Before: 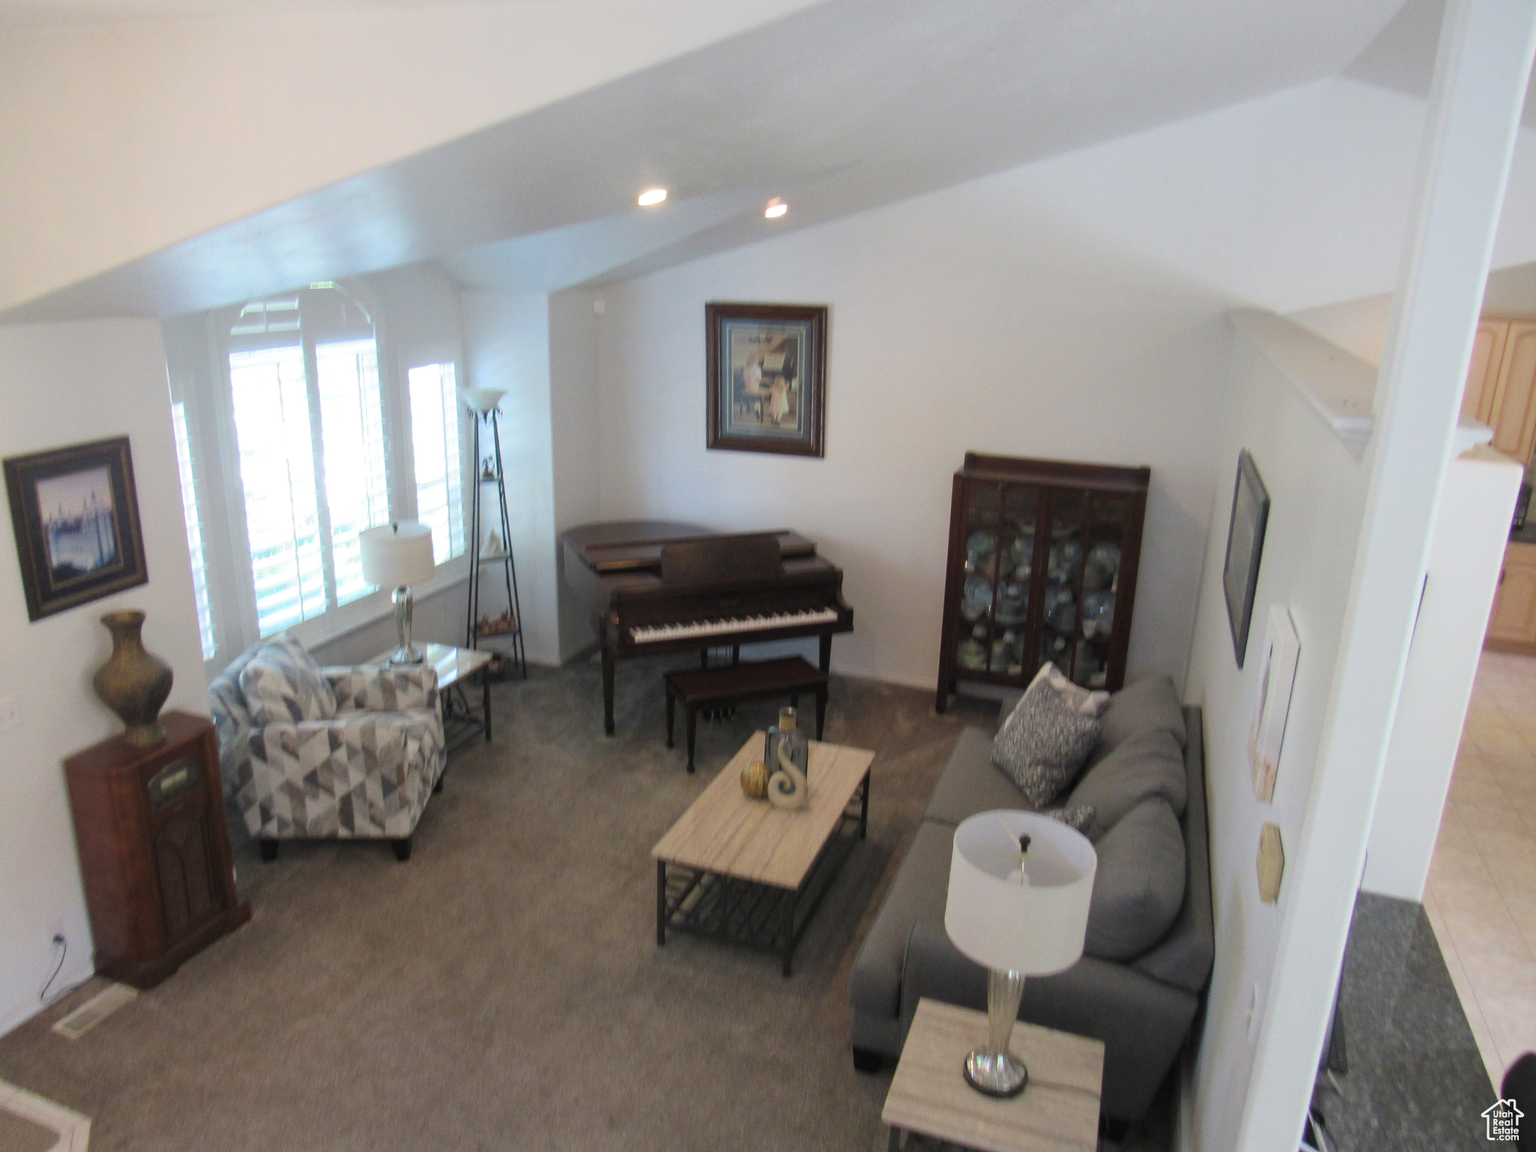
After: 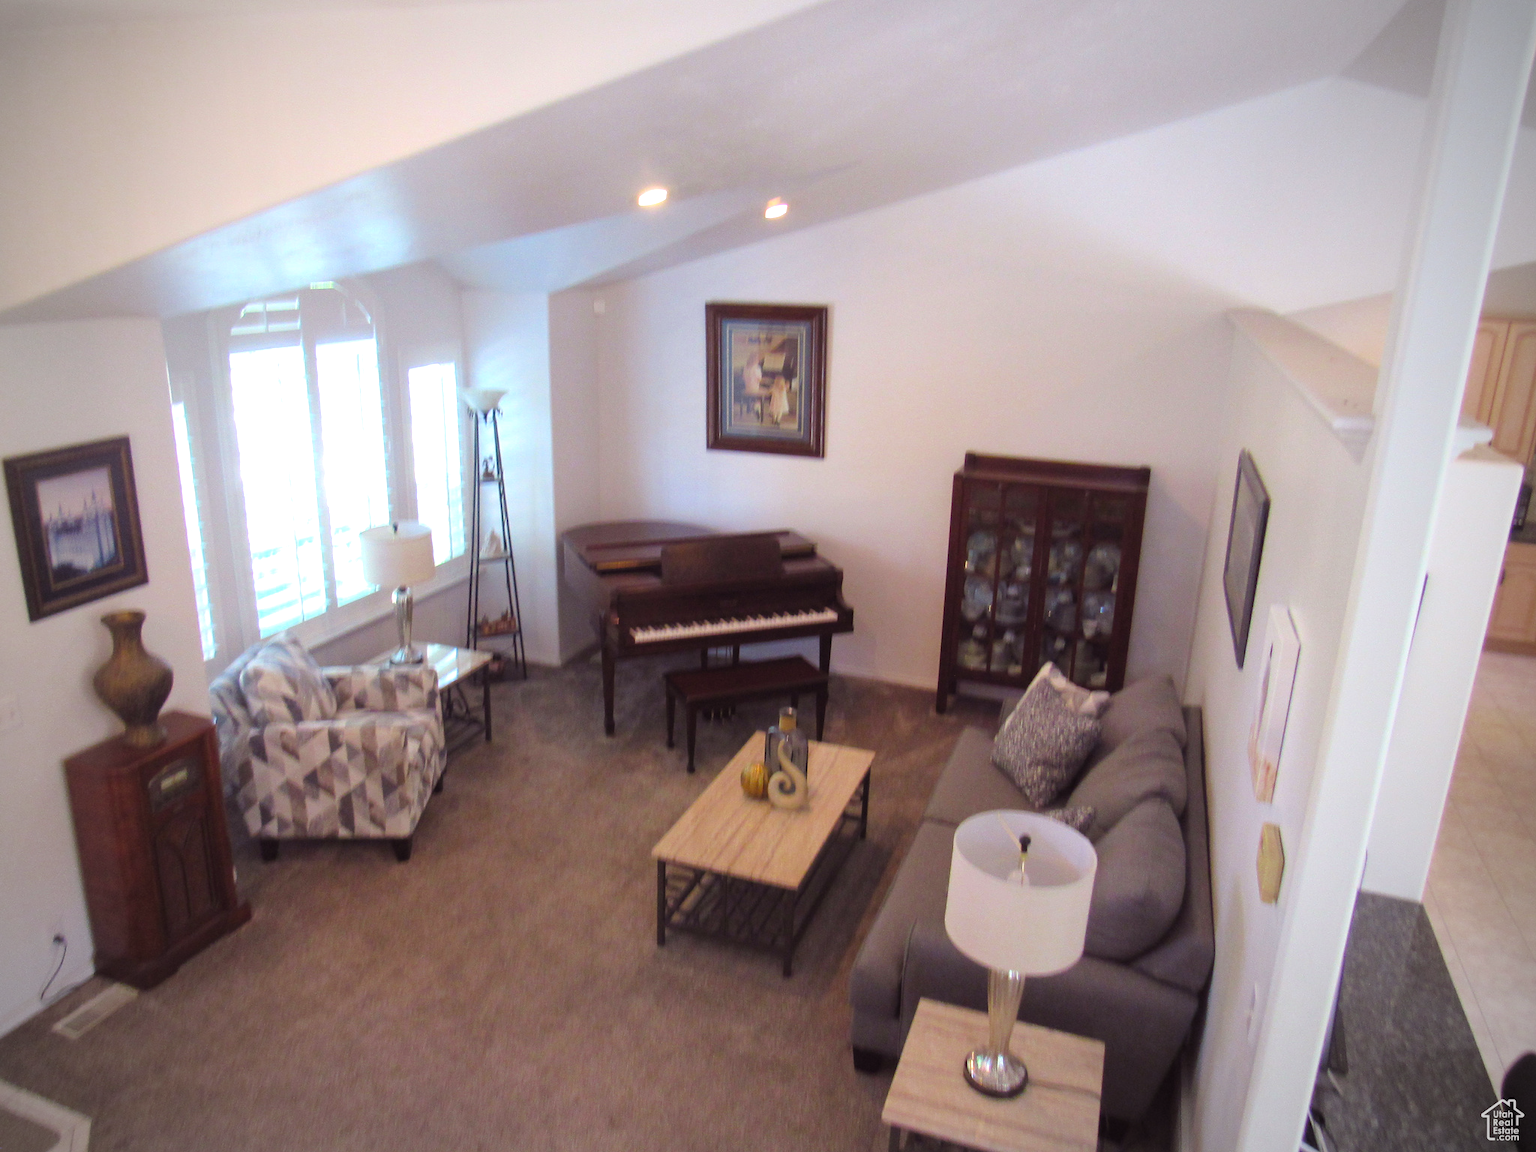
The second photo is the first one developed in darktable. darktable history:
vignetting: fall-off start 71.61%
color balance rgb: power › luminance -7.712%, power › chroma 1.33%, power › hue 330.37°, global offset › luminance 0.254%, perceptual saturation grading › global saturation 25.708%, perceptual brilliance grading › global brilliance 9.764%, perceptual brilliance grading › shadows 14.456%, global vibrance 20%
